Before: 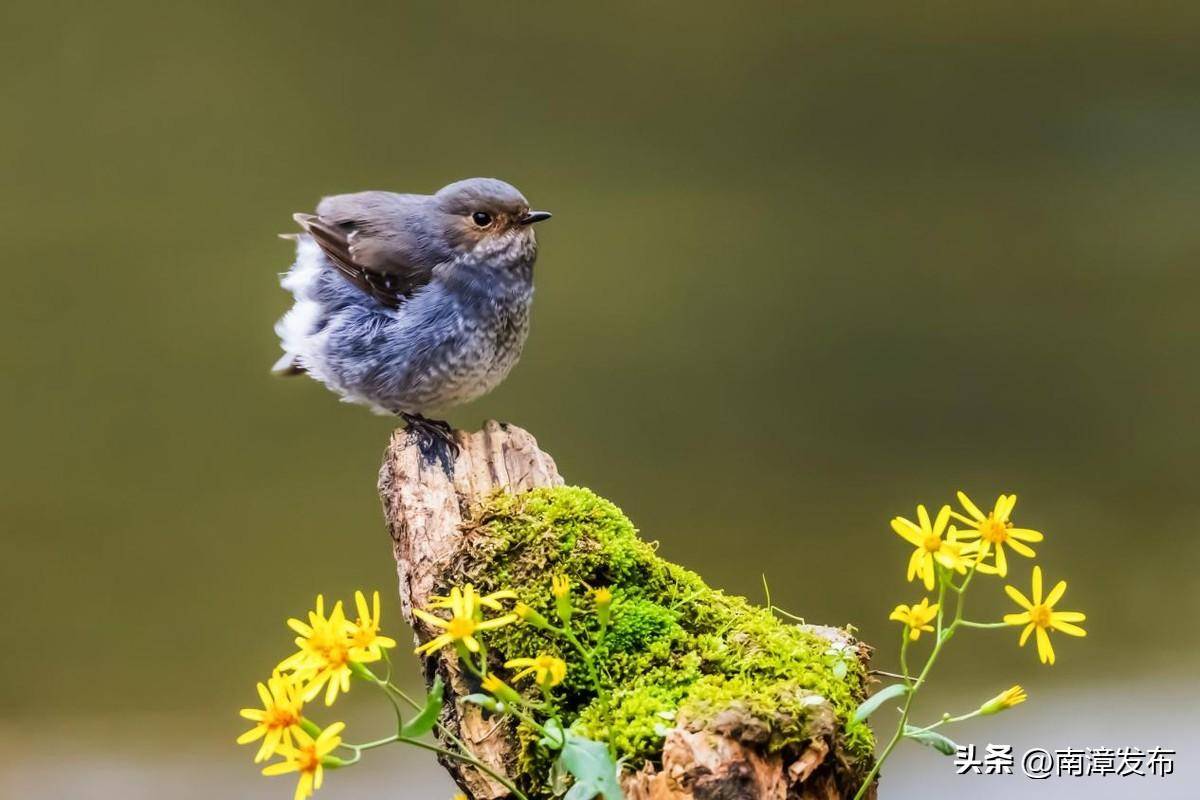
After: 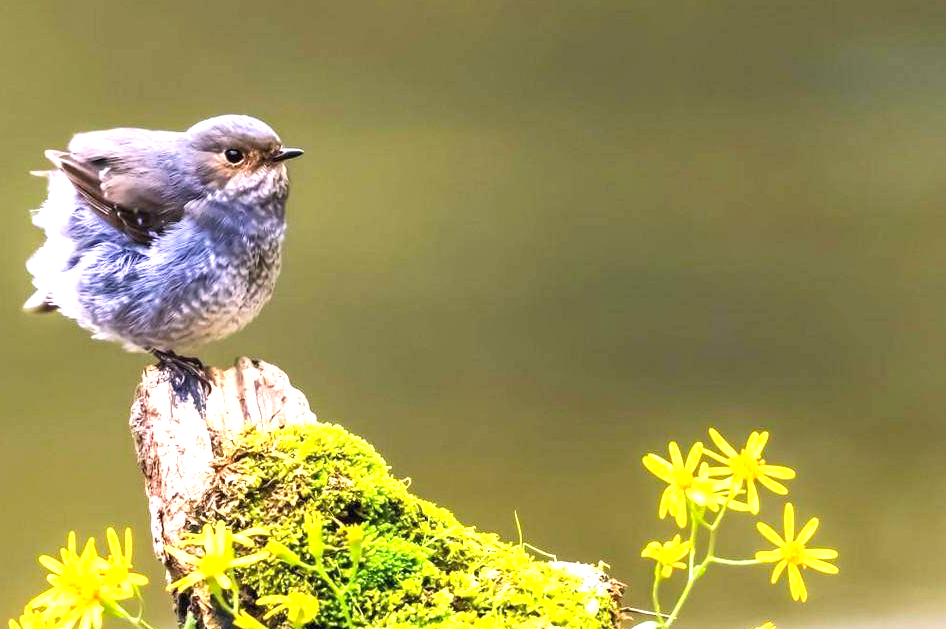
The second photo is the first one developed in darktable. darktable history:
crop and rotate: left 20.74%, top 7.912%, right 0.375%, bottom 13.378%
color correction: highlights a* 7.34, highlights b* 4.37
exposure: black level correction 0, exposure 1.2 EV, compensate exposure bias true, compensate highlight preservation false
white balance: red 0.967, blue 1.049
